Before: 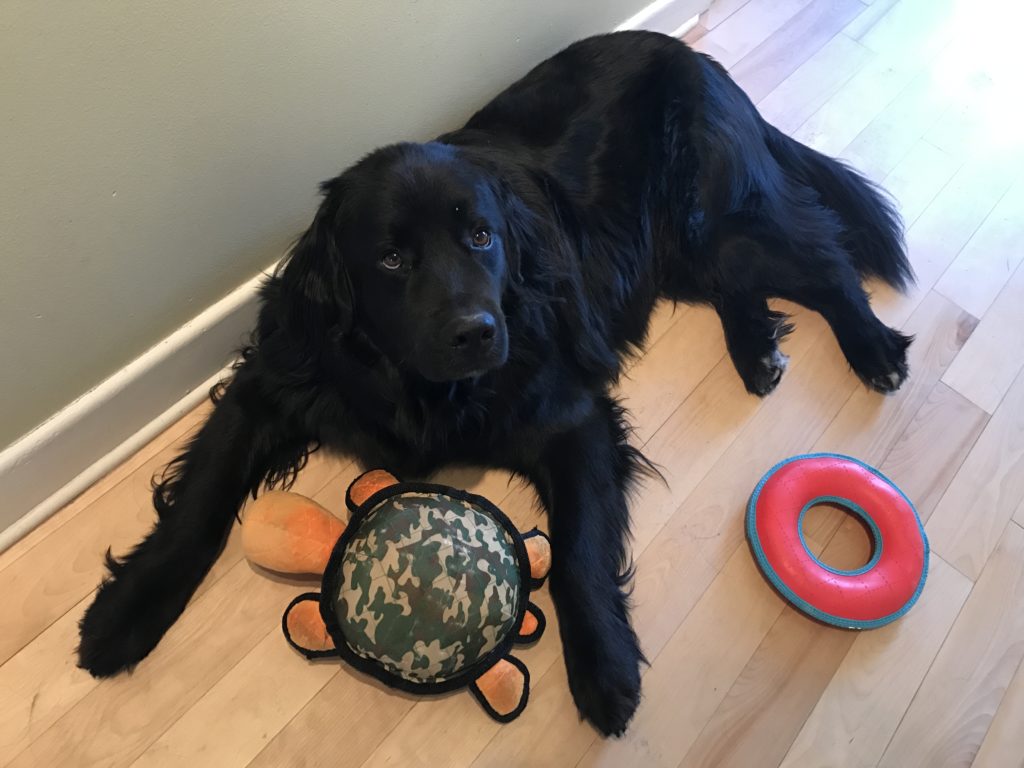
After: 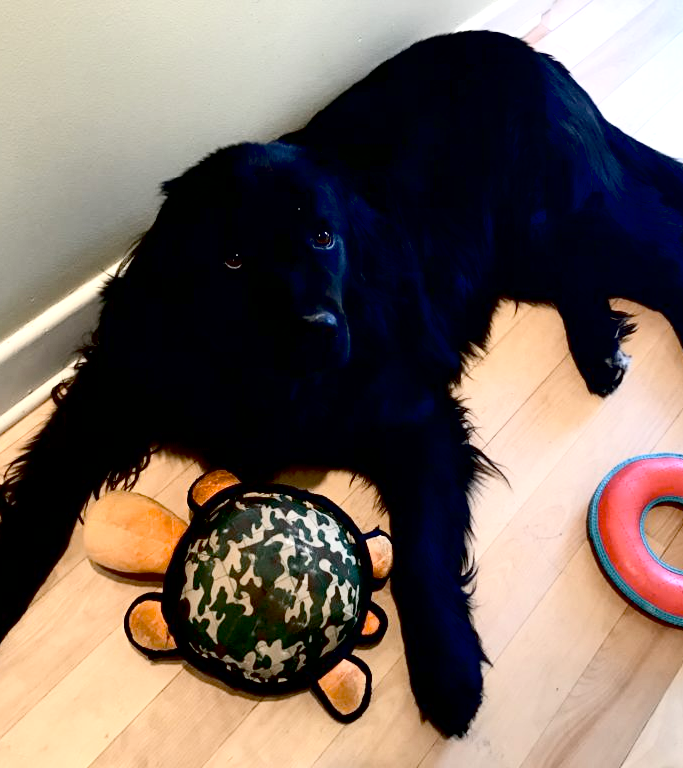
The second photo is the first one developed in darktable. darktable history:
crop and rotate: left 15.446%, right 17.836%
contrast brightness saturation: contrast 0.25, saturation -0.31
exposure: black level correction 0.04, exposure 0.5 EV, compensate highlight preservation false
